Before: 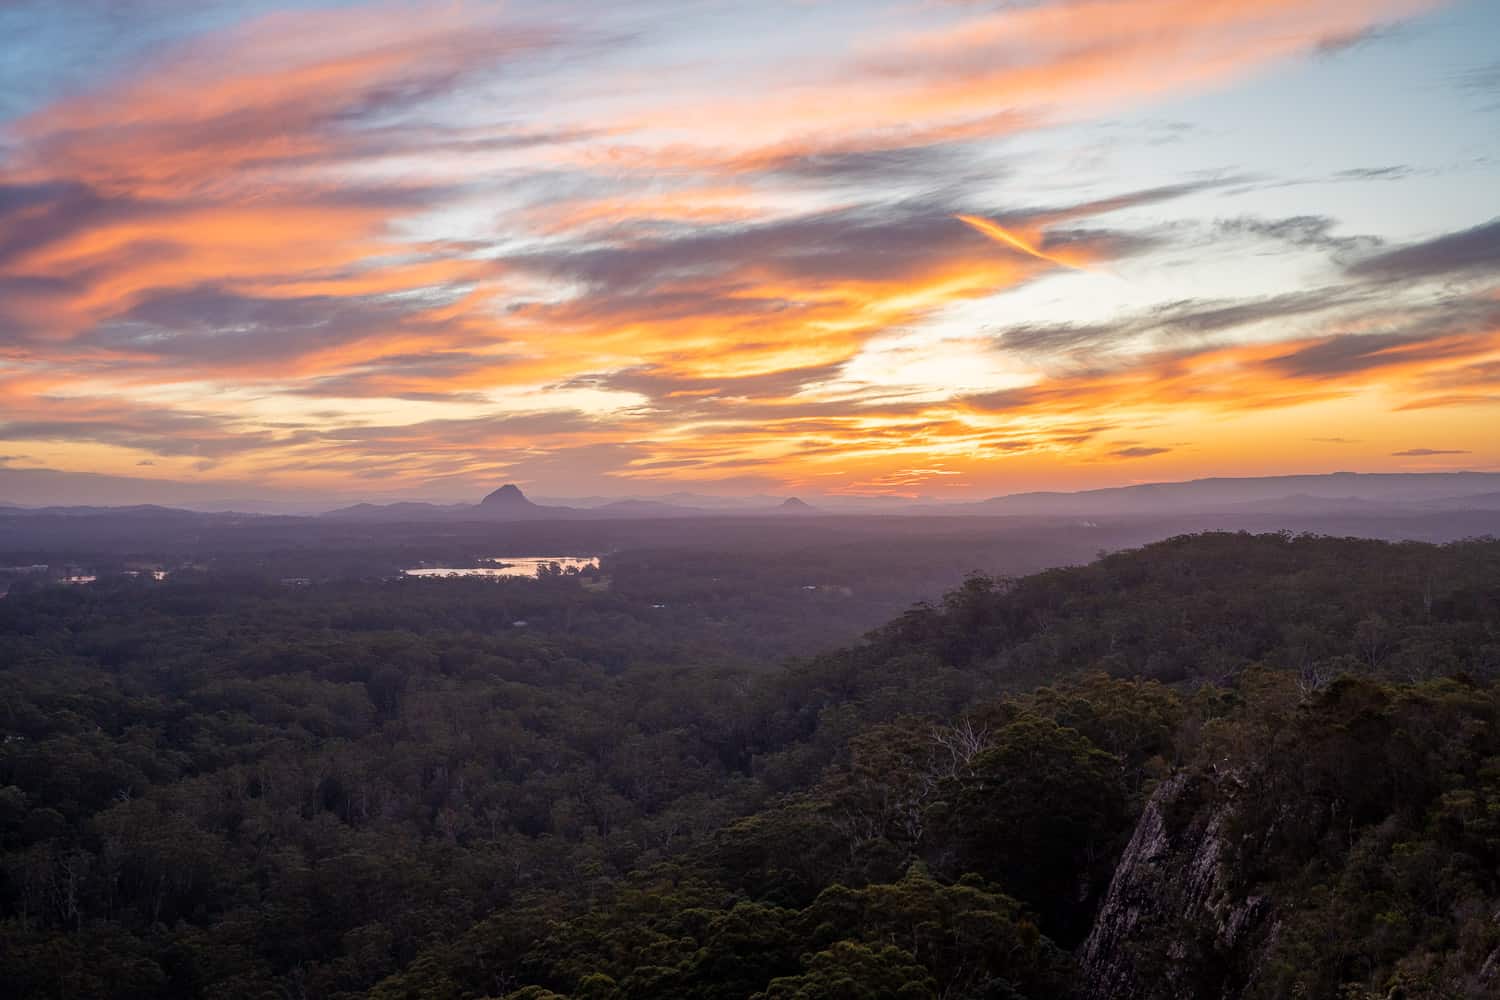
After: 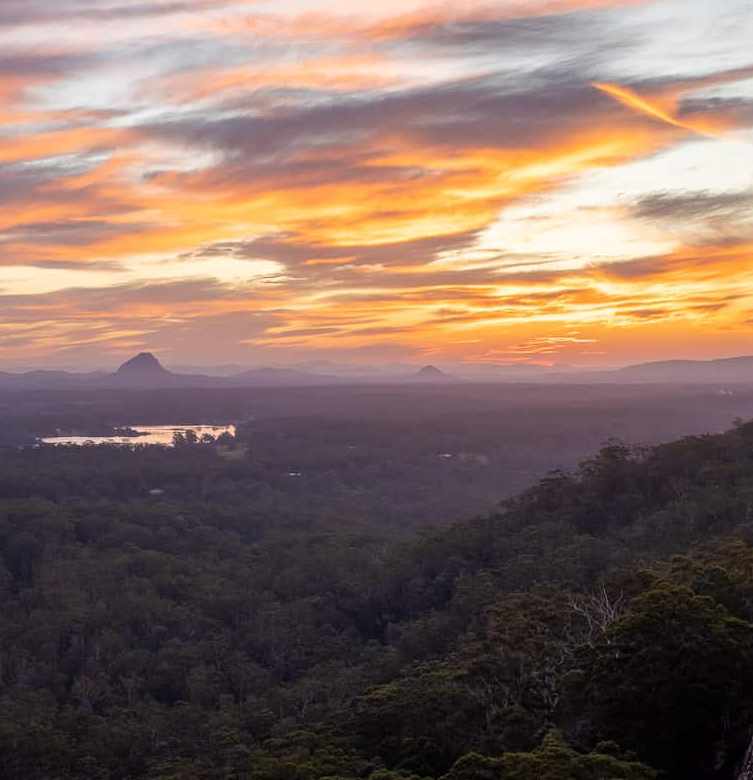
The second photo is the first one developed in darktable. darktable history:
crop and rotate: angle 0.013°, left 24.3%, top 13.232%, right 25.44%, bottom 8.668%
